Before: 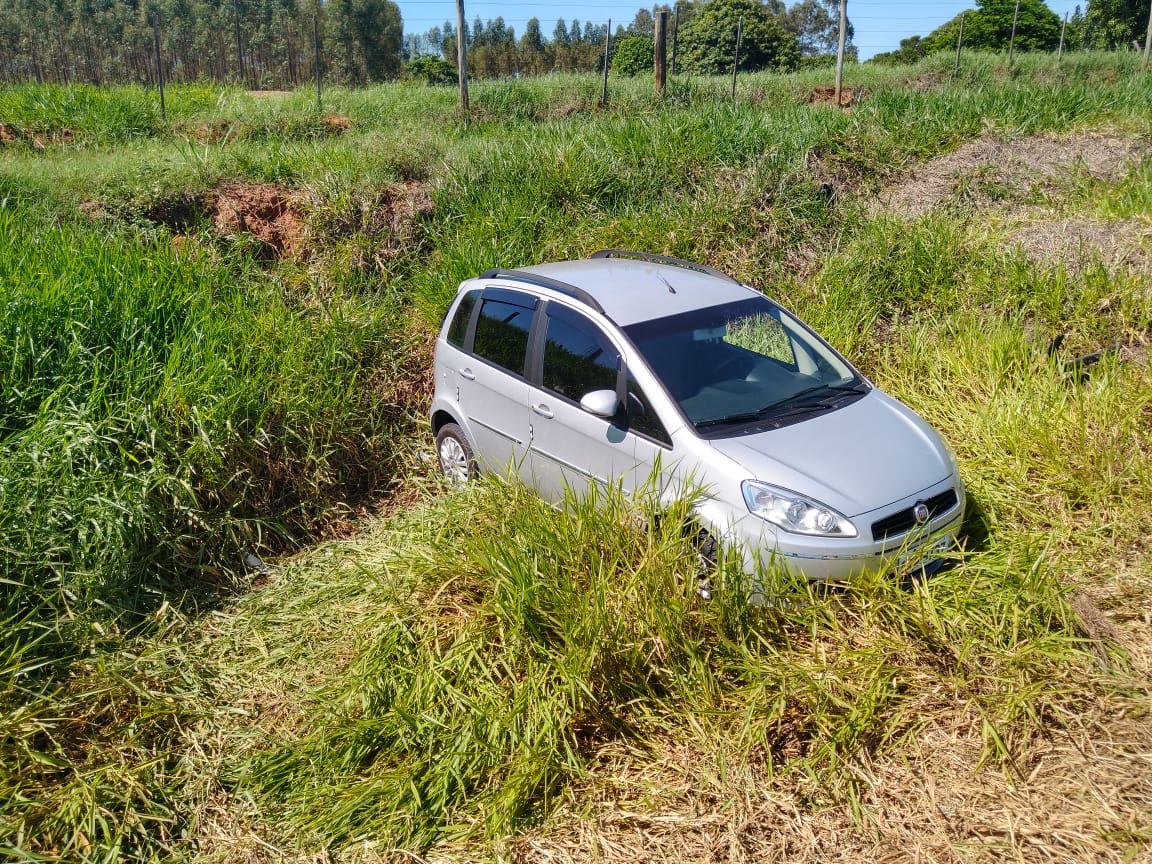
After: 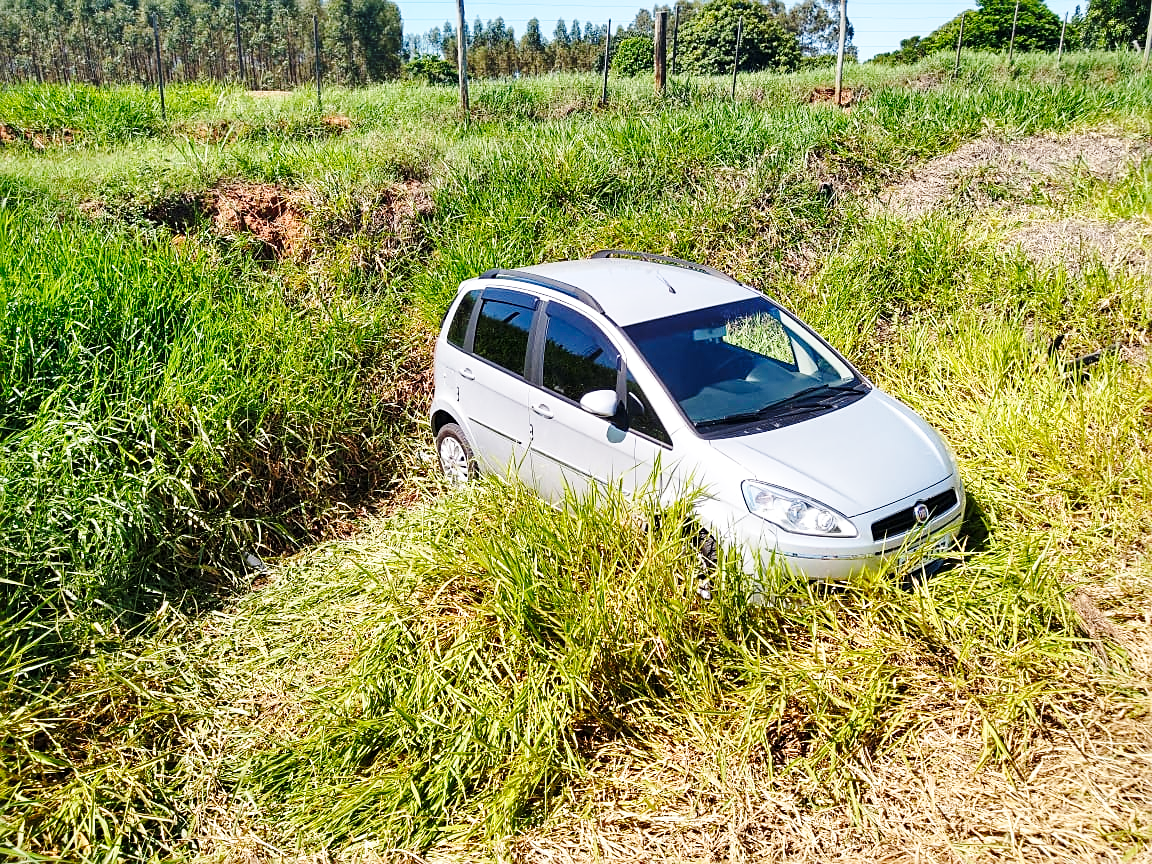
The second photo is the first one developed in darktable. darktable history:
base curve: curves: ch0 [(0, 0) (0.028, 0.03) (0.121, 0.232) (0.46, 0.748) (0.859, 0.968) (1, 1)], preserve colors none
local contrast: mode bilateral grid, contrast 20, coarseness 50, detail 120%, midtone range 0.2
sharpen: on, module defaults
